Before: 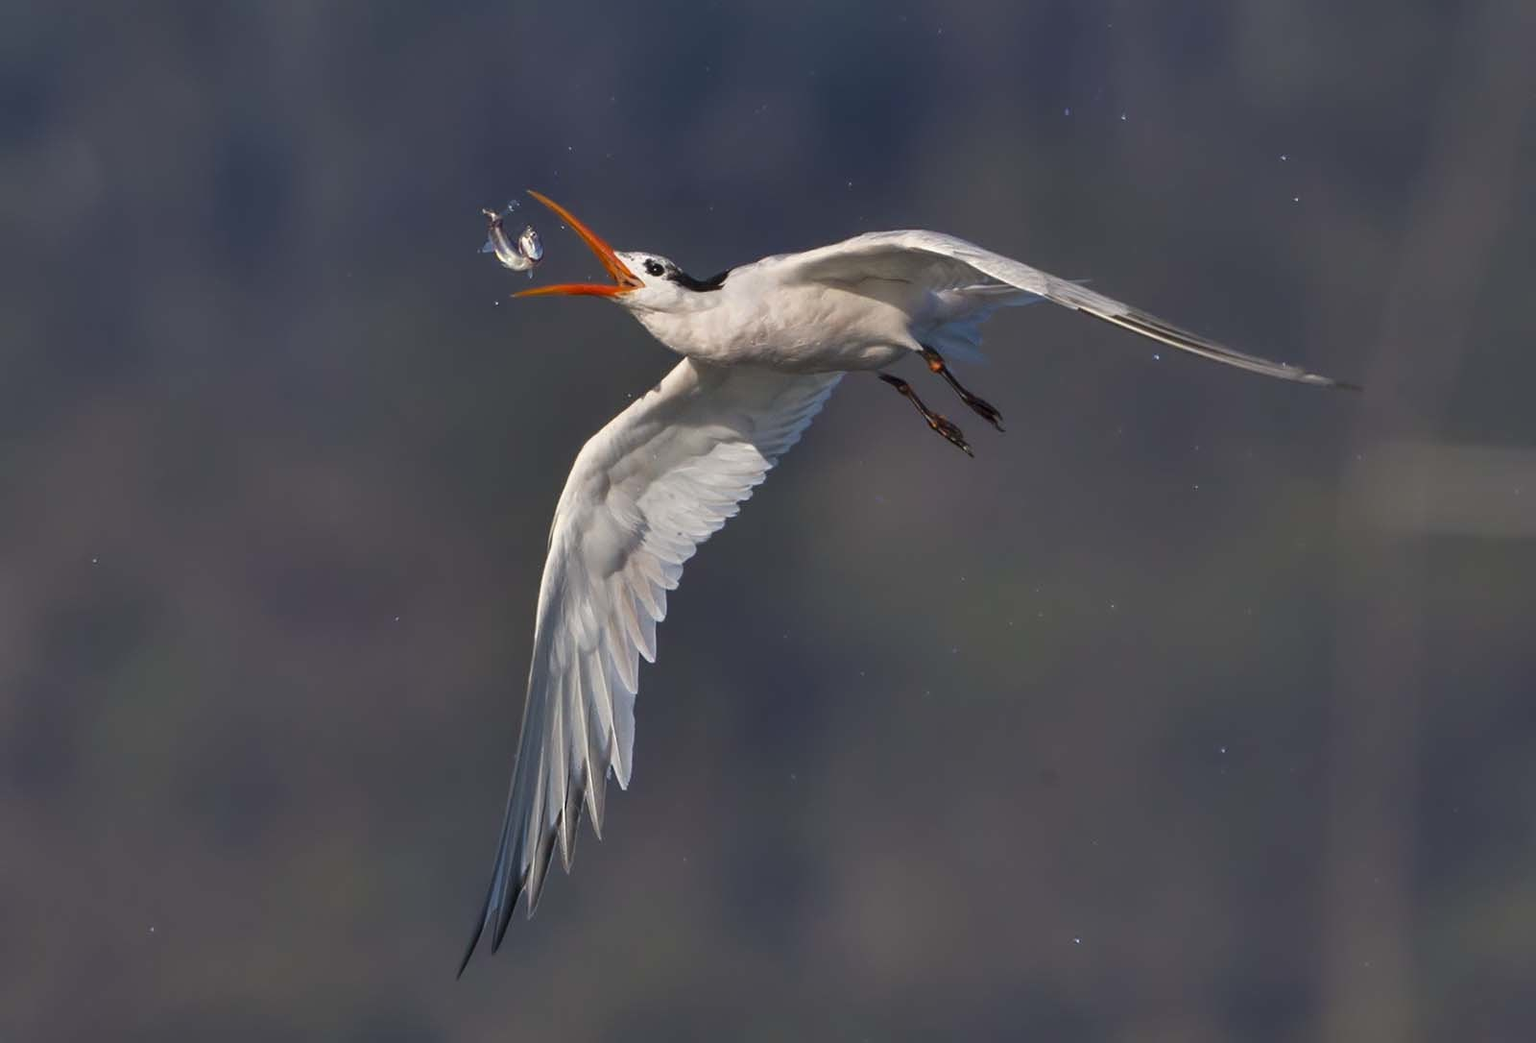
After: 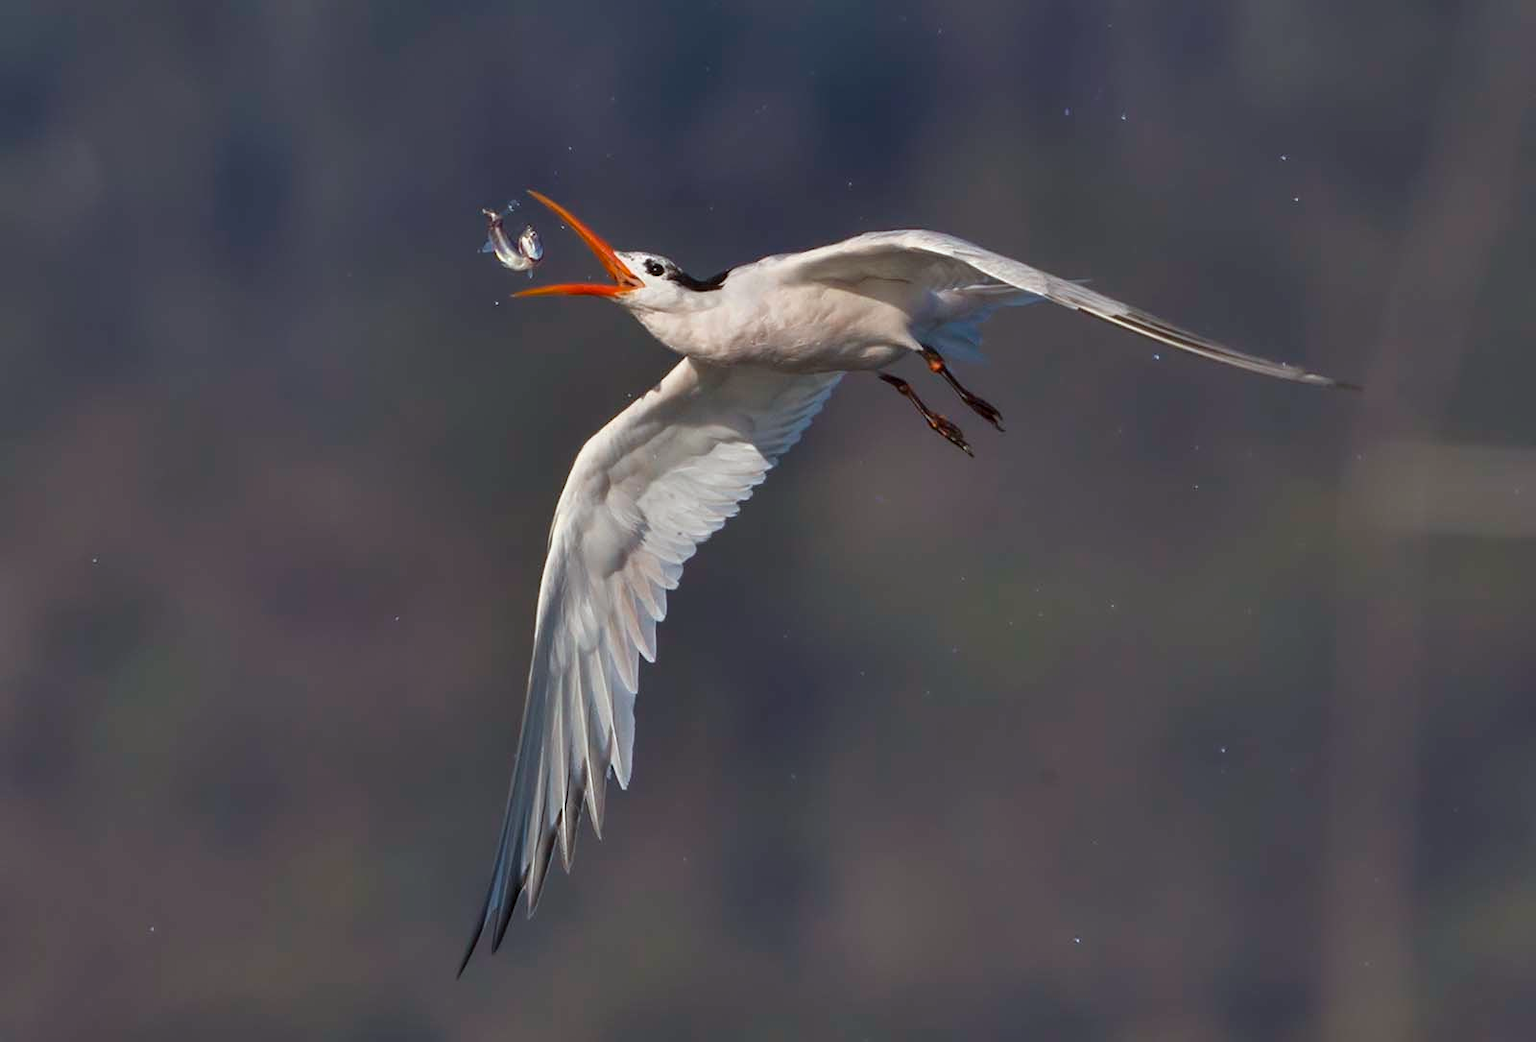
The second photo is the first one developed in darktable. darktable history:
color correction: highlights a* -2.8, highlights b* -2.31, shadows a* 2.25, shadows b* 2.63
